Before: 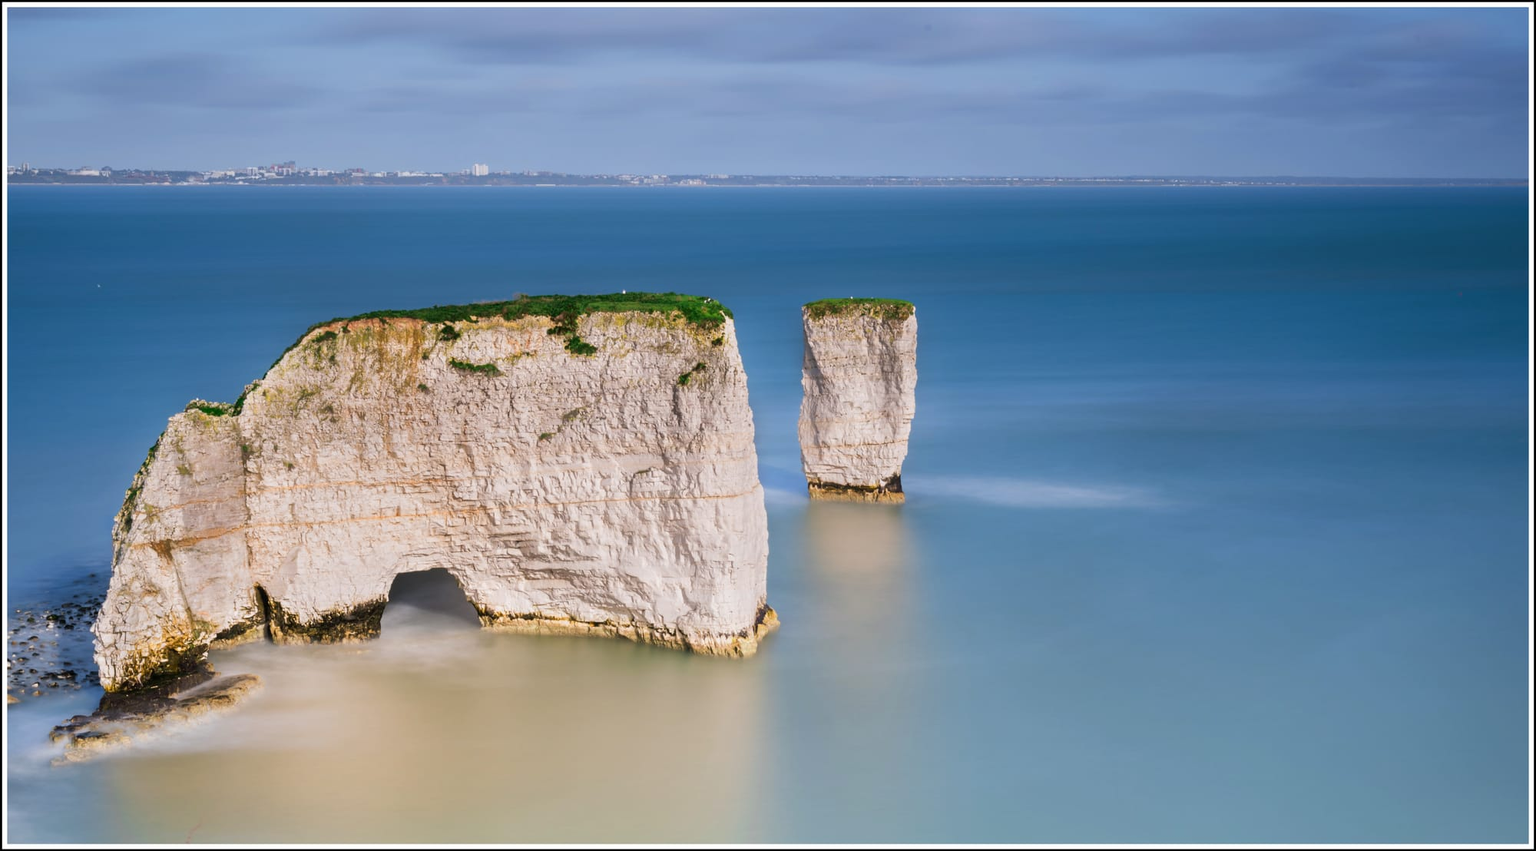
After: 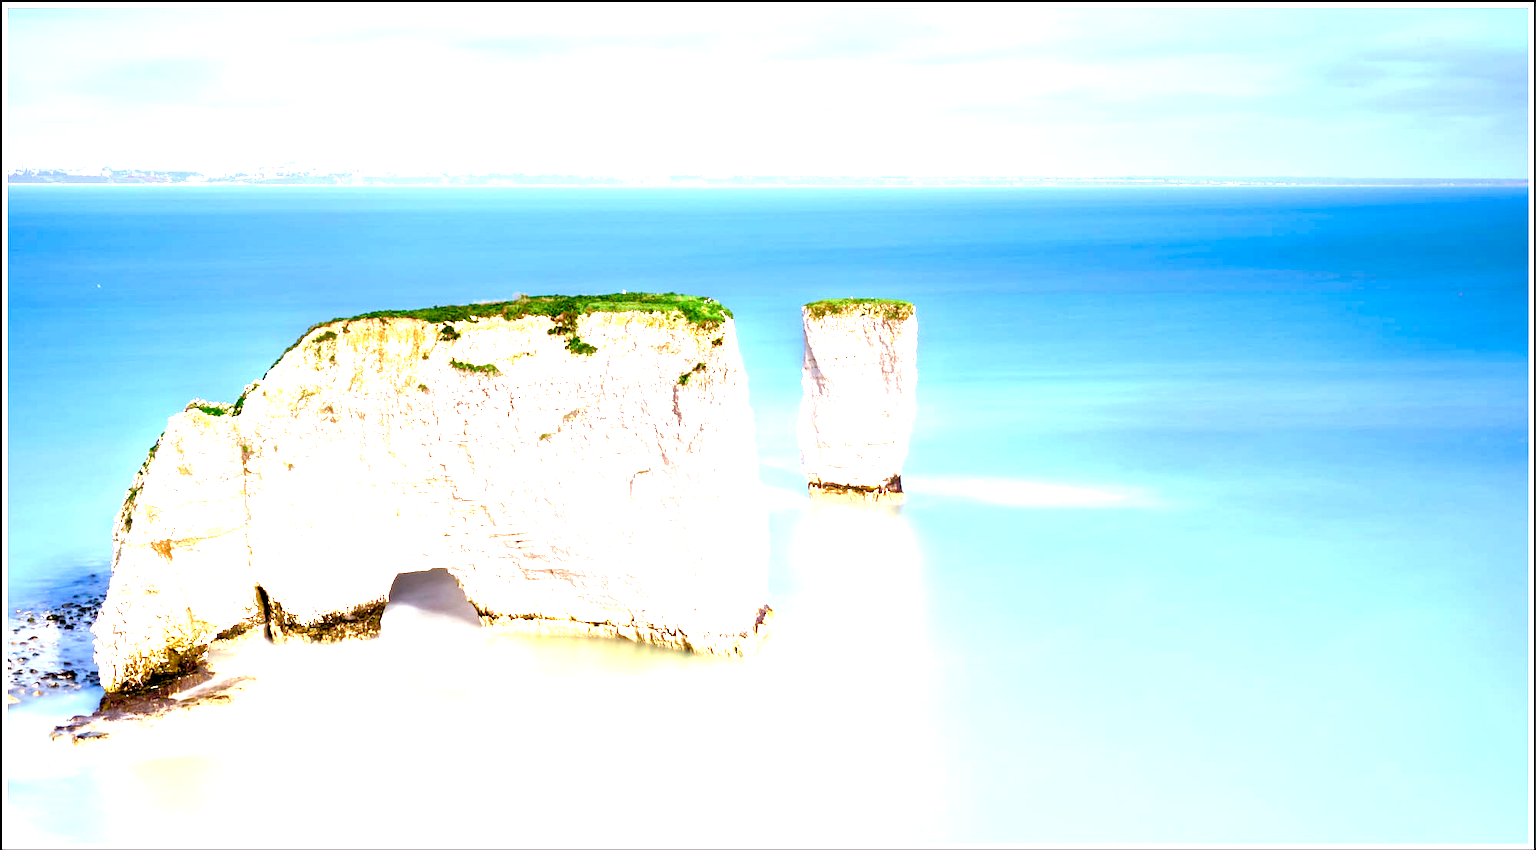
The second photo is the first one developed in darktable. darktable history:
rgb levels: mode RGB, independent channels, levels [[0, 0.474, 1], [0, 0.5, 1], [0, 0.5, 1]]
exposure: black level correction 0.005, exposure 2.084 EV, compensate highlight preservation false
color balance rgb: shadows lift › luminance -9.41%, highlights gain › luminance 17.6%, global offset › luminance -1.45%, perceptual saturation grading › highlights -17.77%, perceptual saturation grading › mid-tones 33.1%, perceptual saturation grading › shadows 50.52%, global vibrance 24.22%
tone equalizer: on, module defaults
